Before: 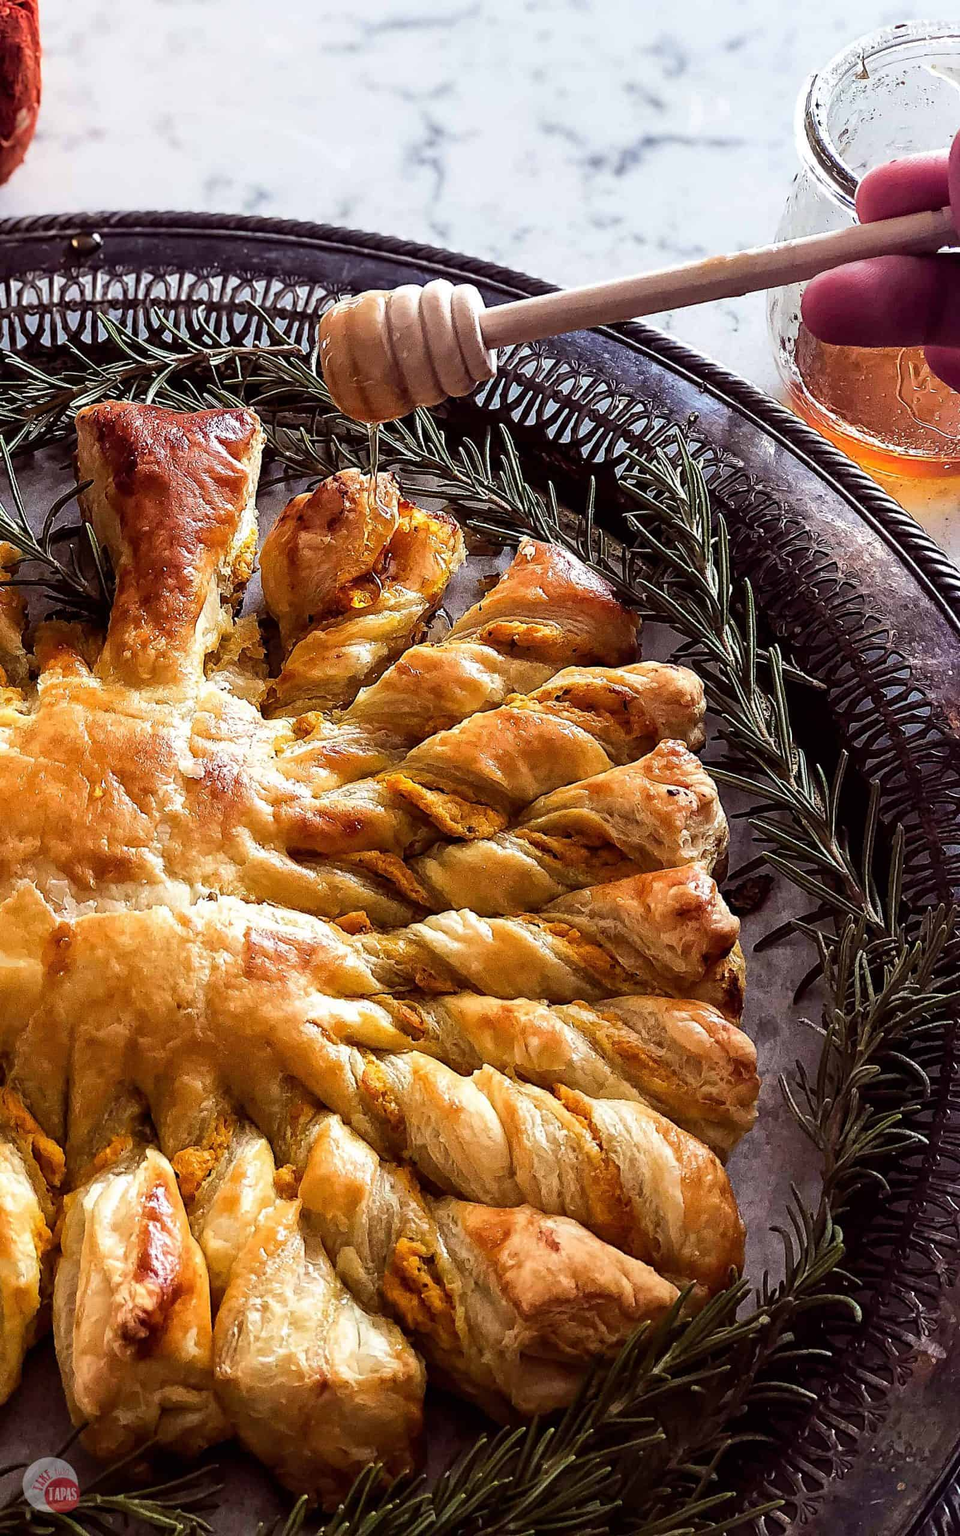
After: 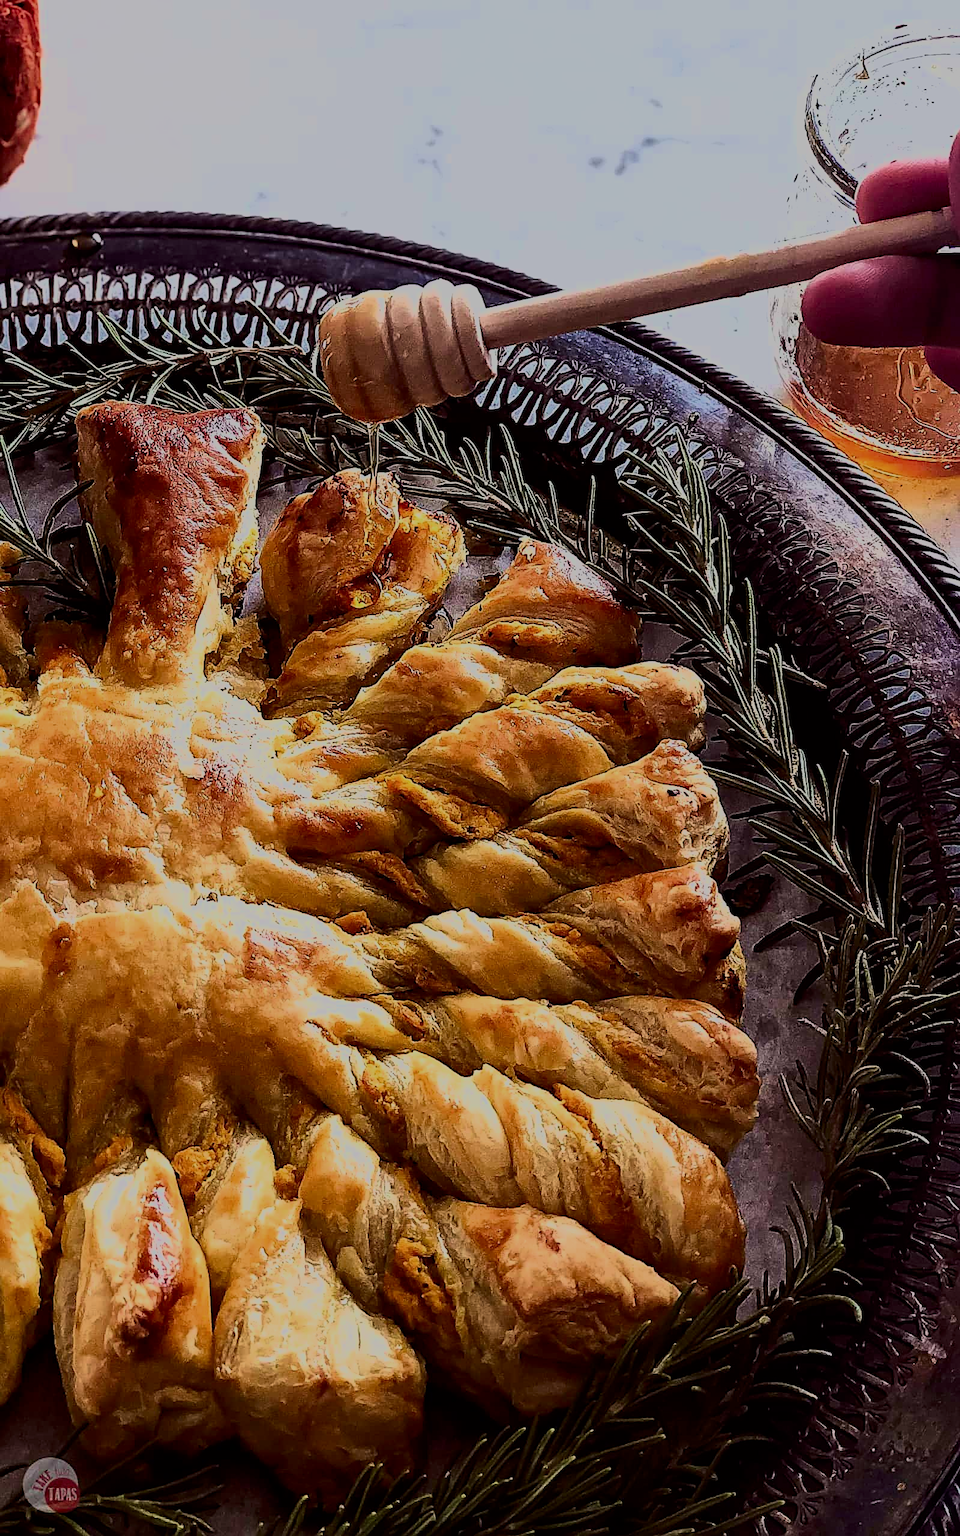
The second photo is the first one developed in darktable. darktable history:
sharpen: amount 0.491
filmic rgb: black relative exposure -13.03 EV, white relative exposure 4 EV, target white luminance 85.145%, hardness 6.29, latitude 42.43%, contrast 0.865, shadows ↔ highlights balance 8.34%, color science v6 (2022)
velvia: on, module defaults
exposure: exposure -0.452 EV, compensate highlight preservation false
contrast brightness saturation: contrast 0.272
